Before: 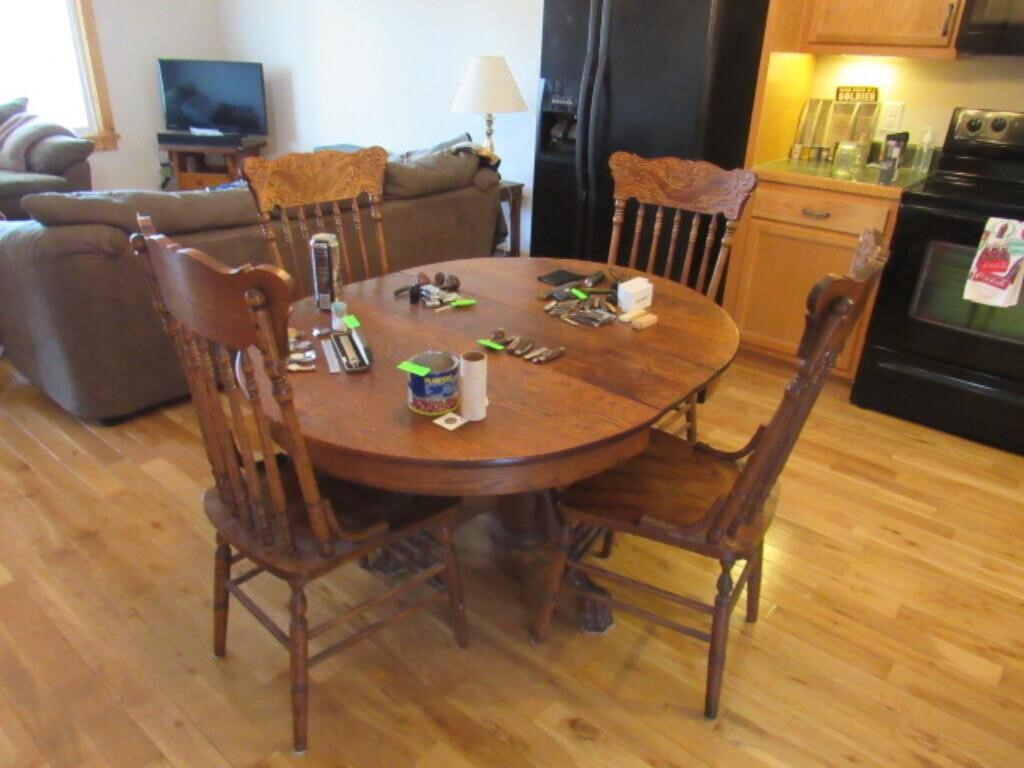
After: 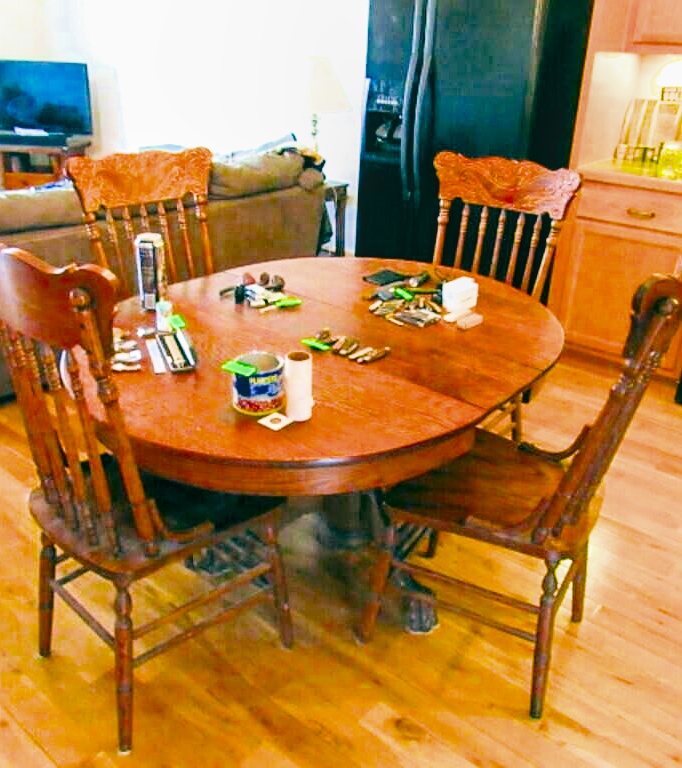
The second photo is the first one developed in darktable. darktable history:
contrast brightness saturation: brightness -0.203, saturation 0.085
crop: left 17.114%, right 16.101%
tone equalizer: edges refinement/feathering 500, mask exposure compensation -1.57 EV, preserve details no
exposure: black level correction 0, exposure 1.999 EV, compensate highlight preservation false
sharpen: on, module defaults
color balance rgb: shadows lift › hue 84.85°, global offset › luminance -0.54%, global offset › chroma 0.906%, global offset › hue 172.86°, linear chroma grading › global chroma 15.169%, perceptual saturation grading › global saturation 29.677%, saturation formula JzAzBz (2021)
local contrast: detail 109%
filmic rgb: black relative exposure -5.04 EV, white relative exposure 3.99 EV, hardness 2.88, contrast 1.3, highlights saturation mix -10.09%
